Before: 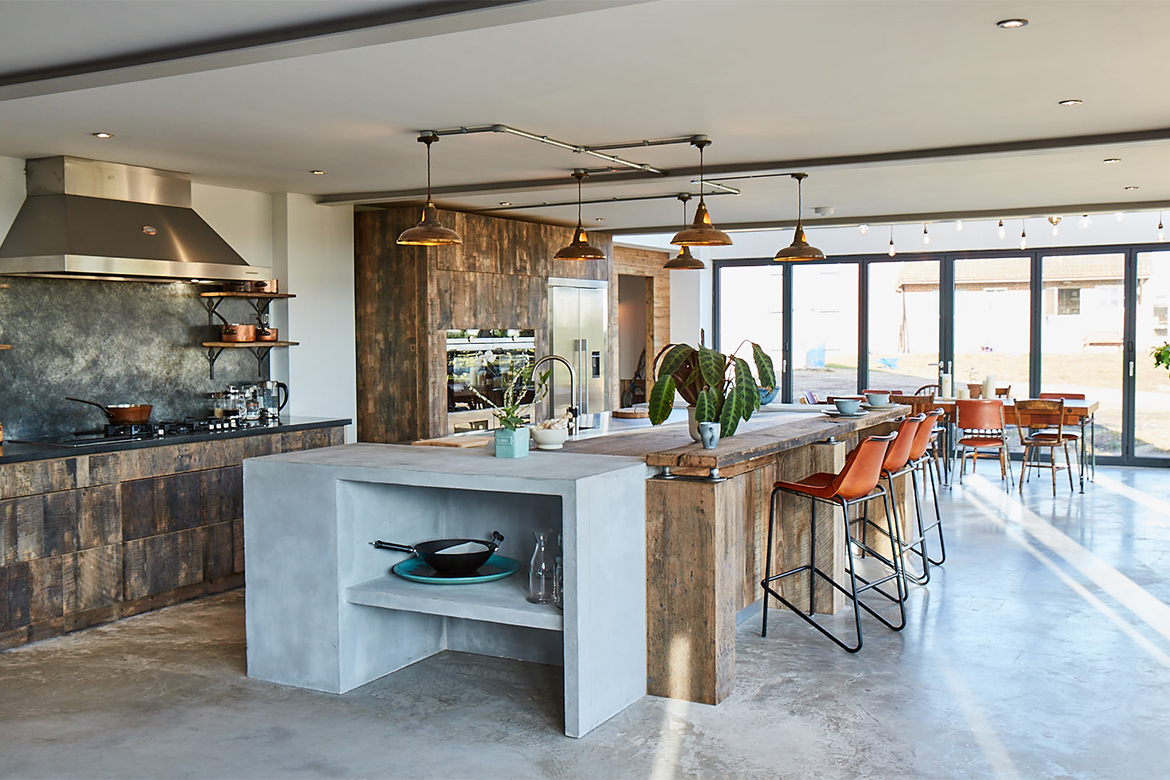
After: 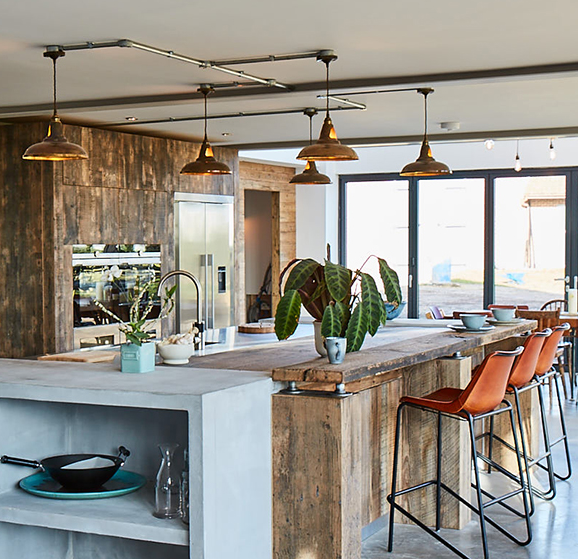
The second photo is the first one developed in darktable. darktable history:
crop: left 31.998%, top 11.001%, right 18.52%, bottom 17.323%
contrast brightness saturation: contrast 0.07
